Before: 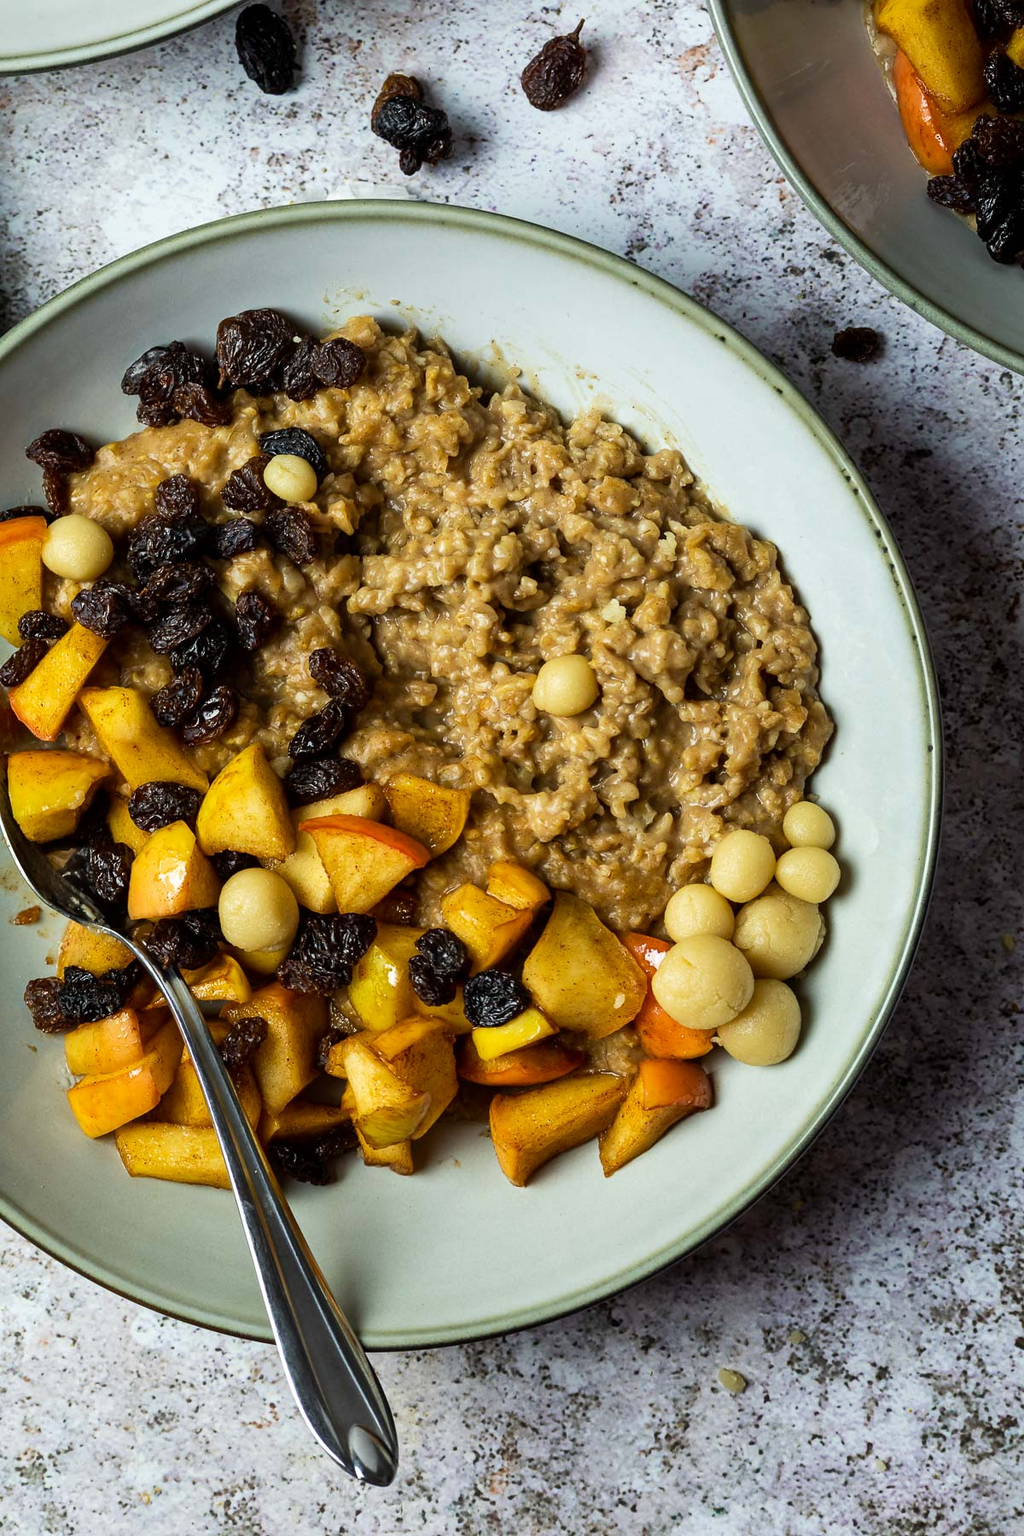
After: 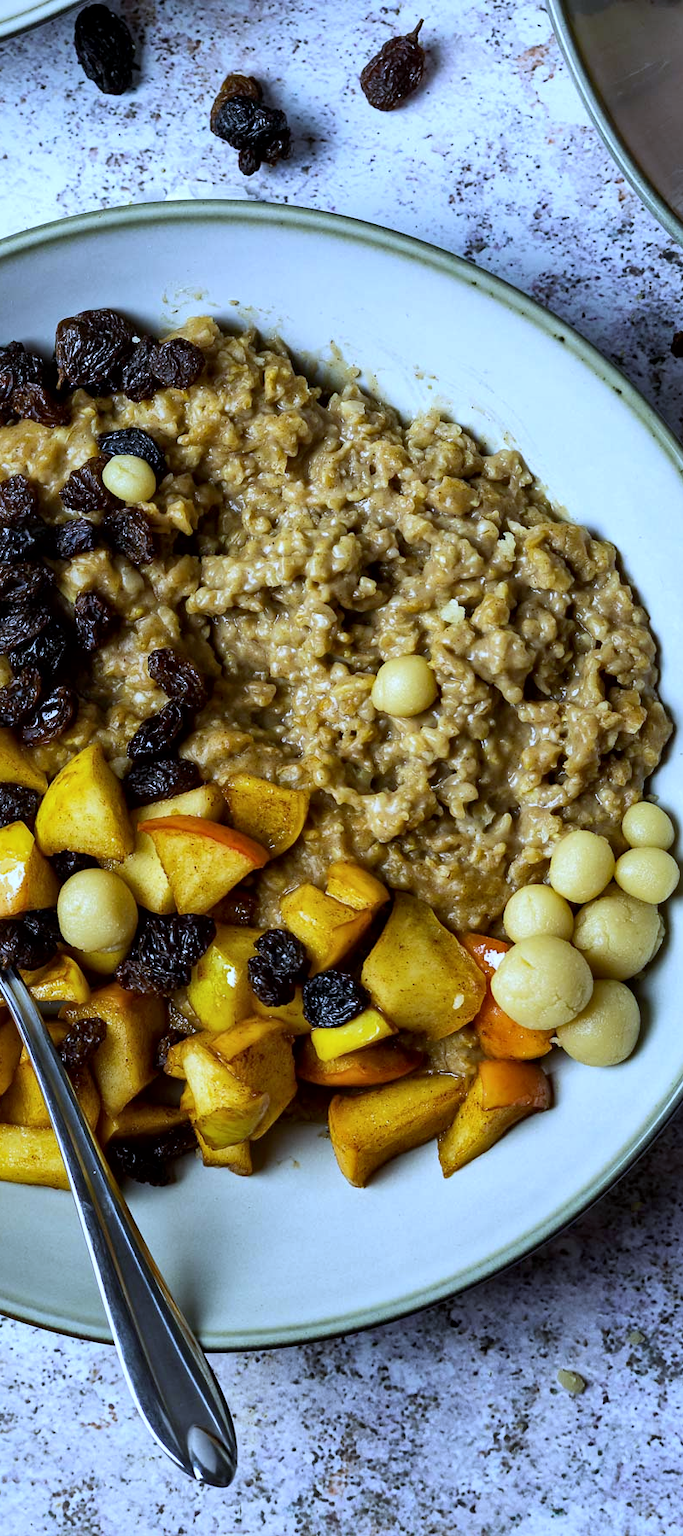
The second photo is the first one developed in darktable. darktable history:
crop and rotate: left 15.754%, right 17.579%
local contrast: mode bilateral grid, contrast 25, coarseness 50, detail 123%, midtone range 0.2
white balance: red 0.871, blue 1.249
